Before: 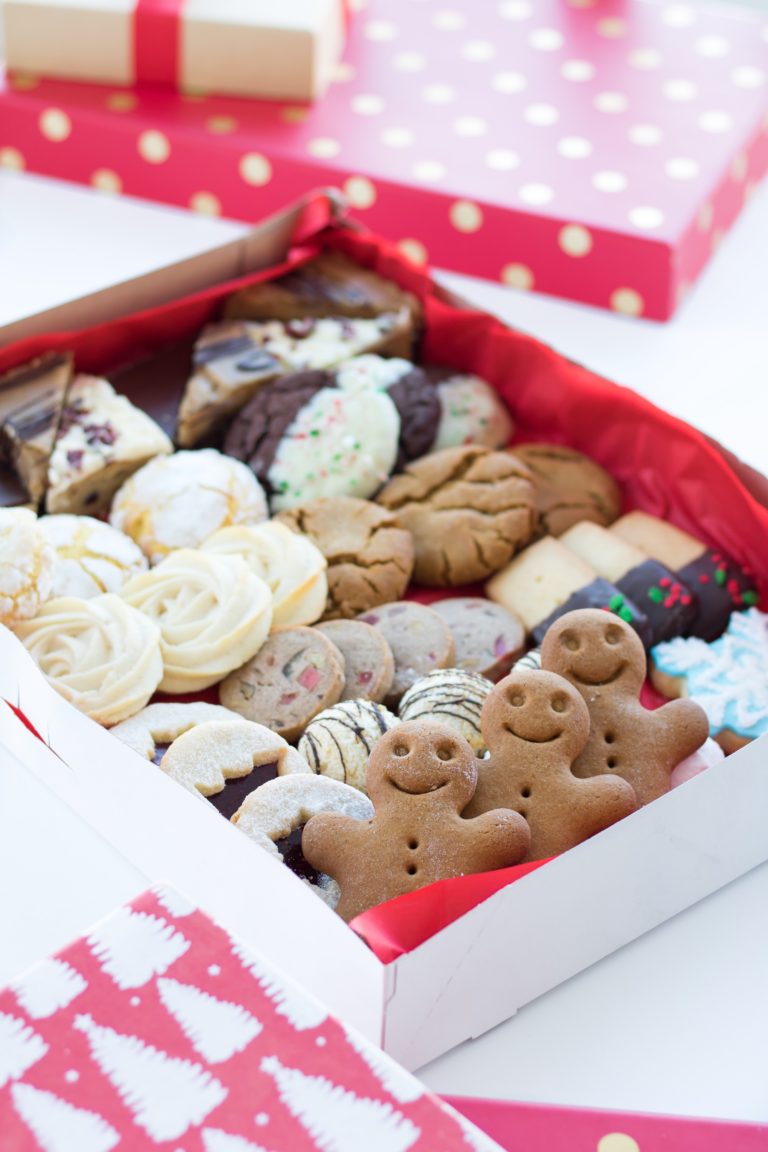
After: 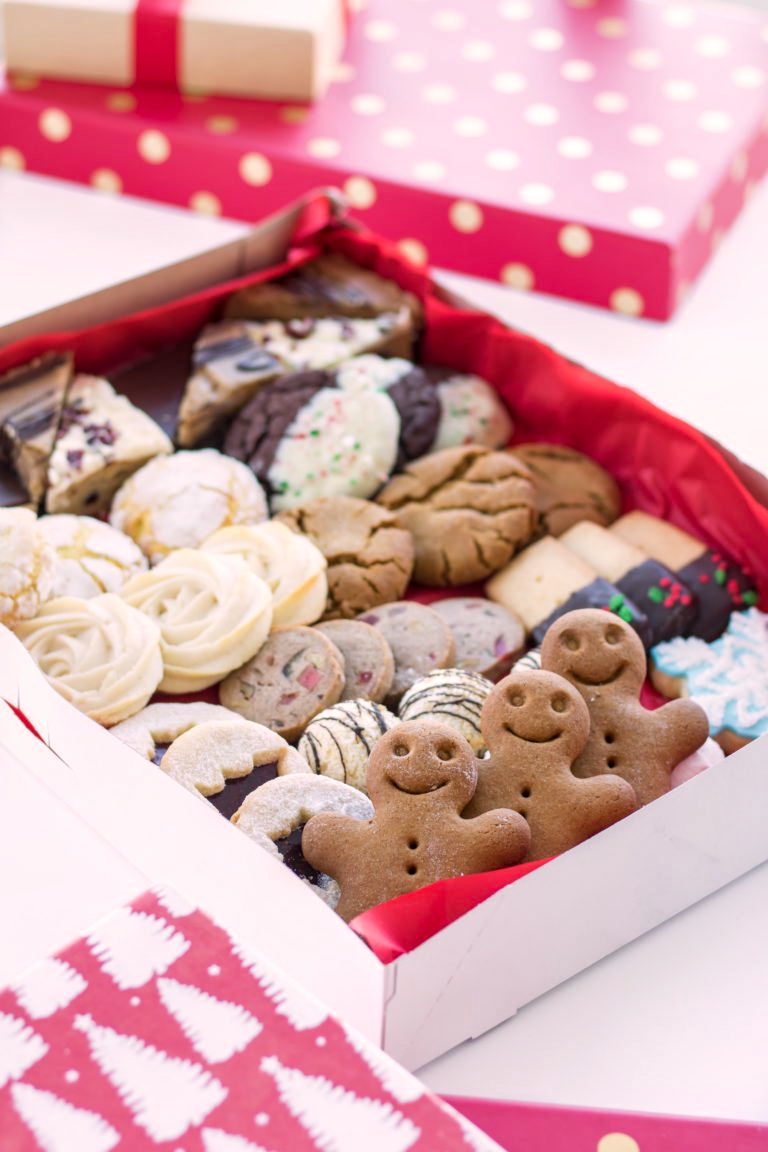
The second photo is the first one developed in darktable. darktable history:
local contrast: on, module defaults
color correction: highlights a* 7.85, highlights b* 4.21
